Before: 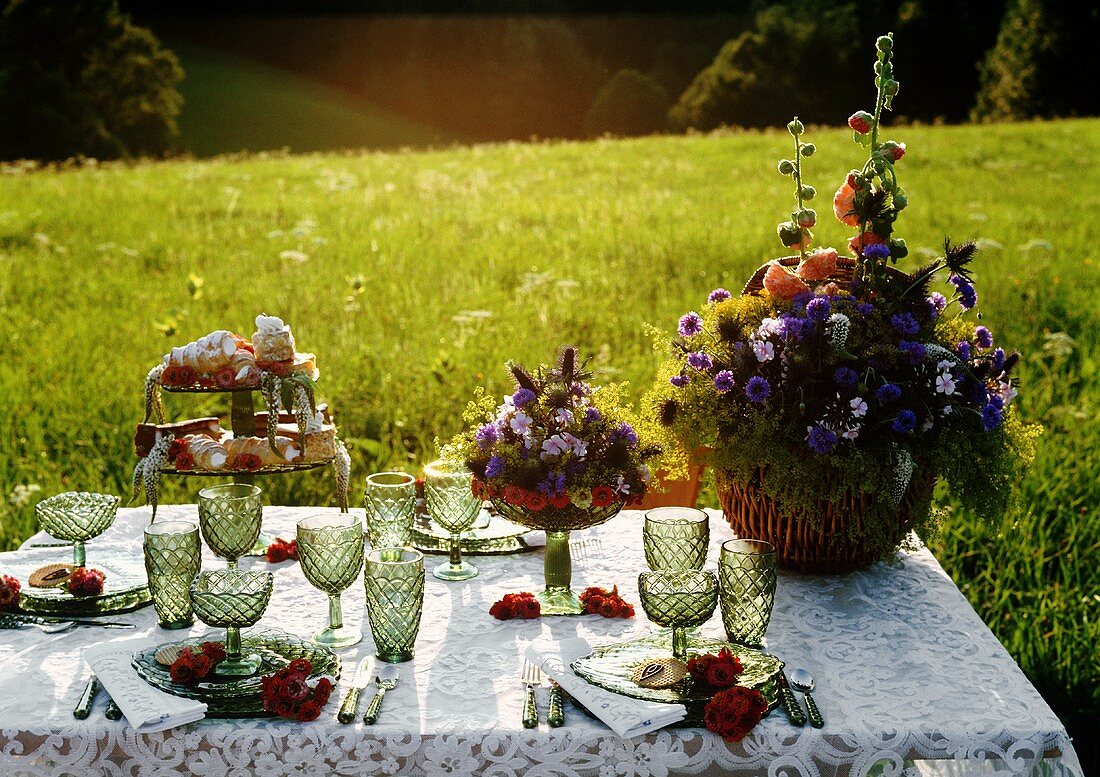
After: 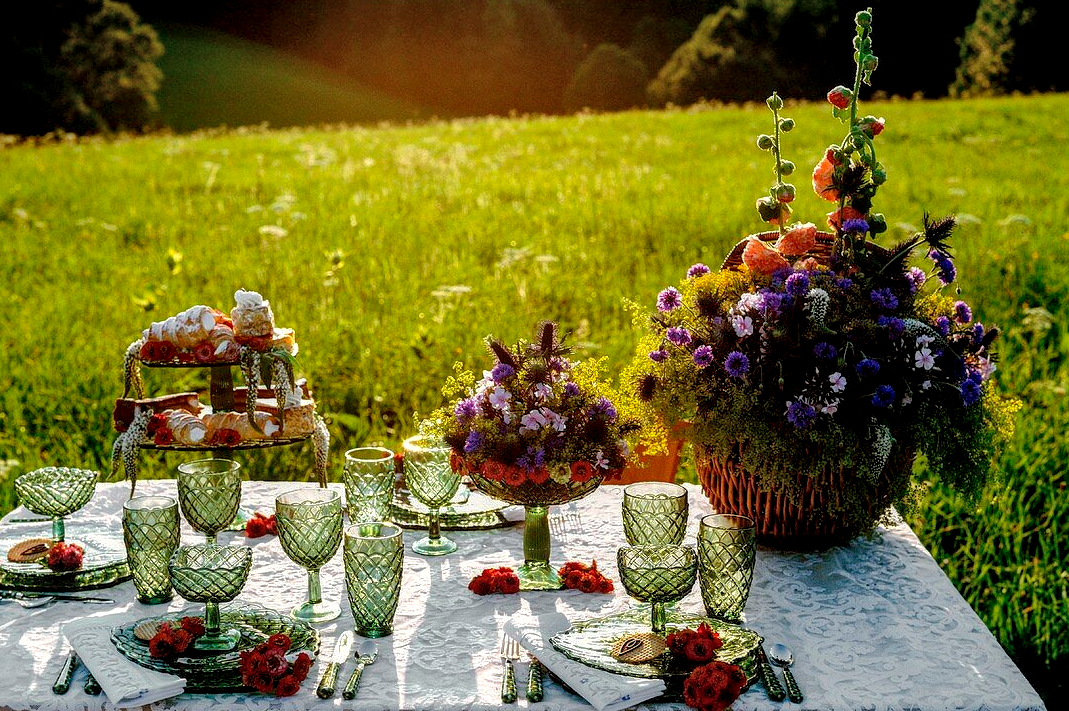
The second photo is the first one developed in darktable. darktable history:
crop: left 1.99%, top 3.221%, right 0.824%, bottom 4.978%
local contrast: highlights 25%, detail 150%
shadows and highlights: shadows 39.92, highlights -59.78
